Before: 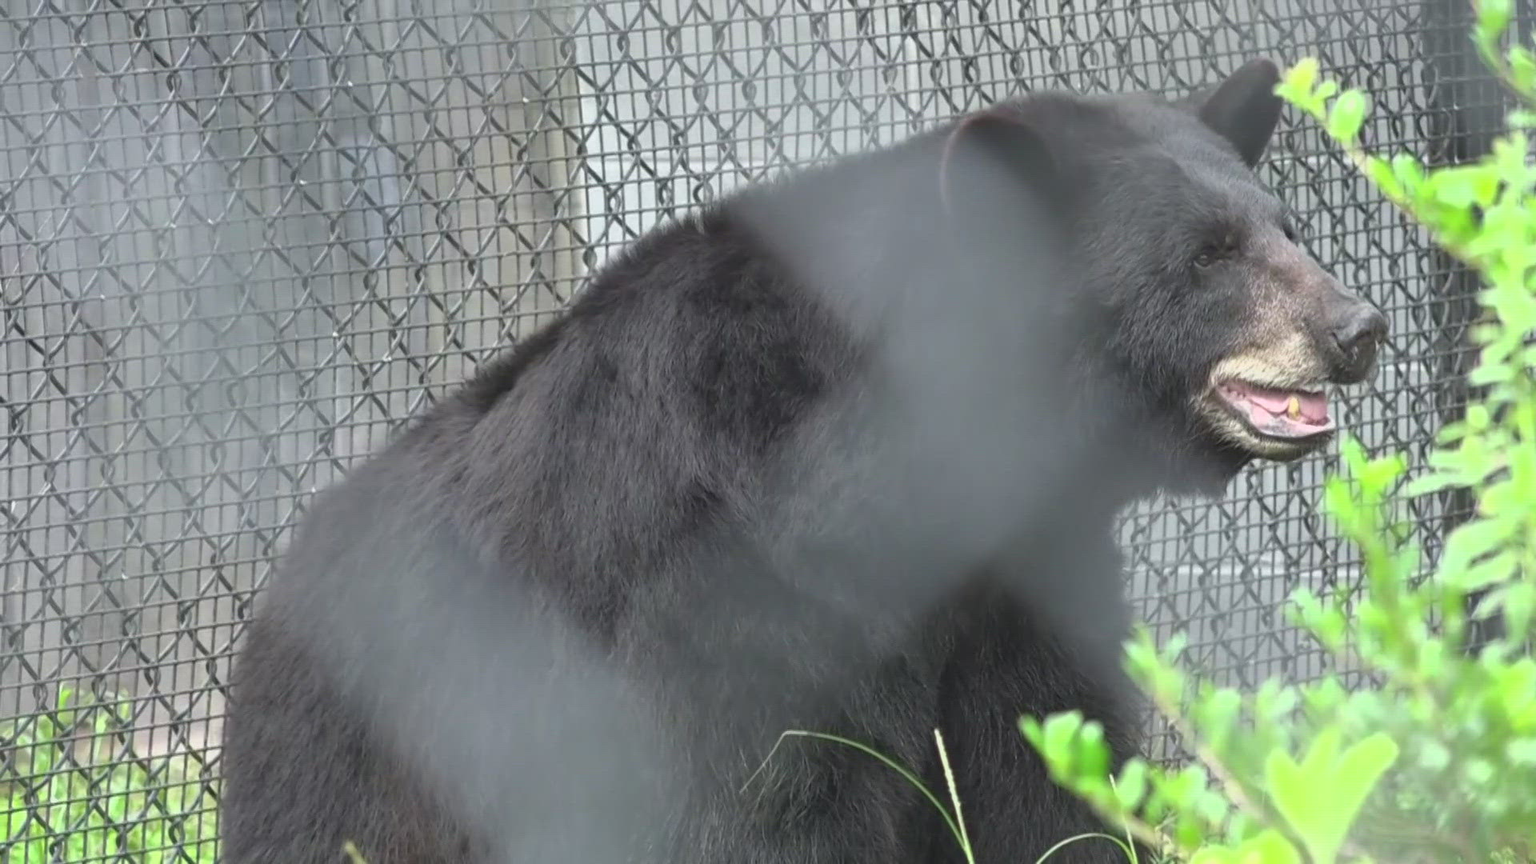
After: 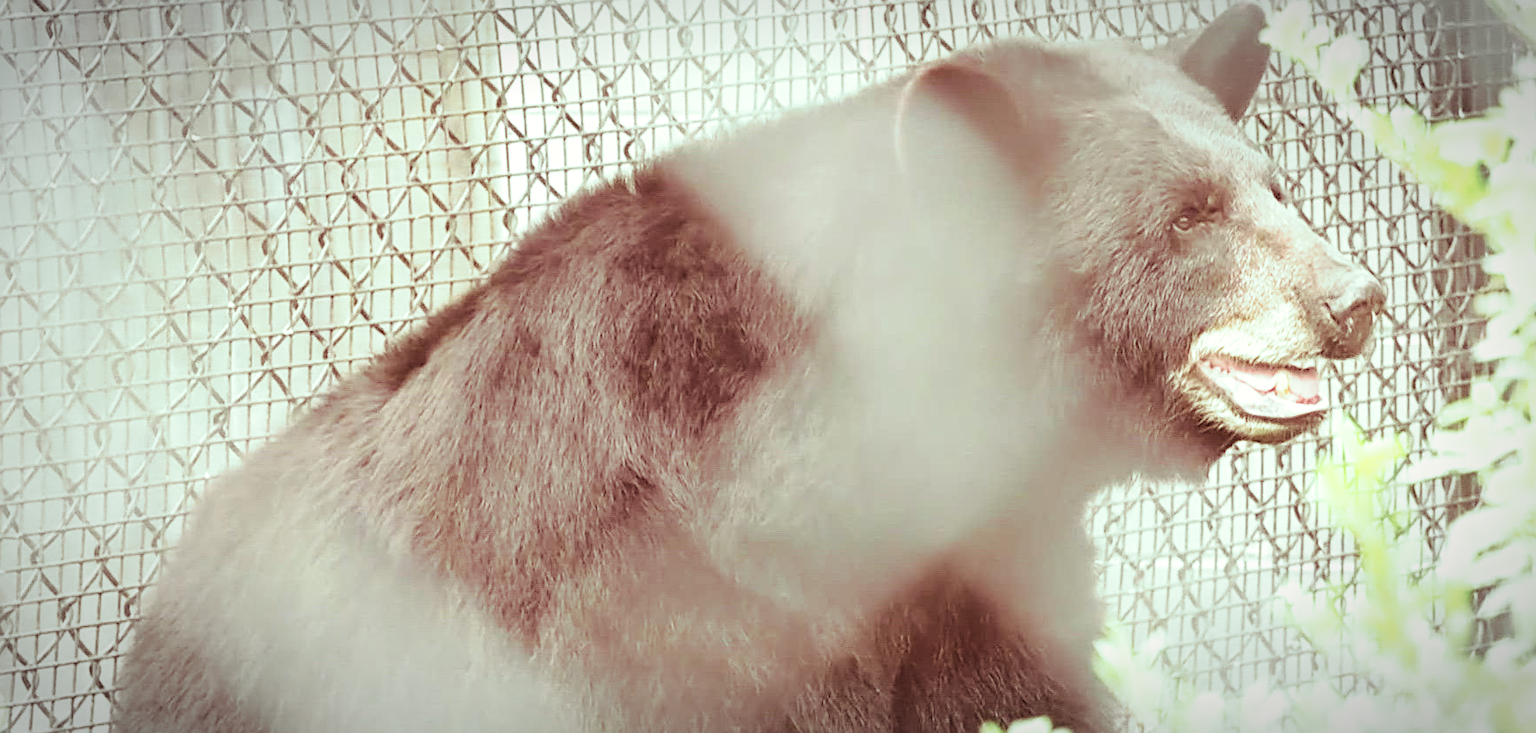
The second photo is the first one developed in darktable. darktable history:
sharpen: on, module defaults
exposure: black level correction 0, exposure 0.7 EV, compensate exposure bias true, compensate highlight preservation false
color correction: highlights a* -5.94, highlights b* 9.48, shadows a* 10.12, shadows b* 23.94
crop: left 8.155%, top 6.611%, bottom 15.385%
split-toning: highlights › hue 180°
base curve: curves: ch0 [(0, 0) (0.028, 0.03) (0.121, 0.232) (0.46, 0.748) (0.859, 0.968) (1, 1)], preserve colors none
color balance: mode lift, gamma, gain (sRGB), lift [1, 1.049, 1, 1]
vignetting: automatic ratio true
